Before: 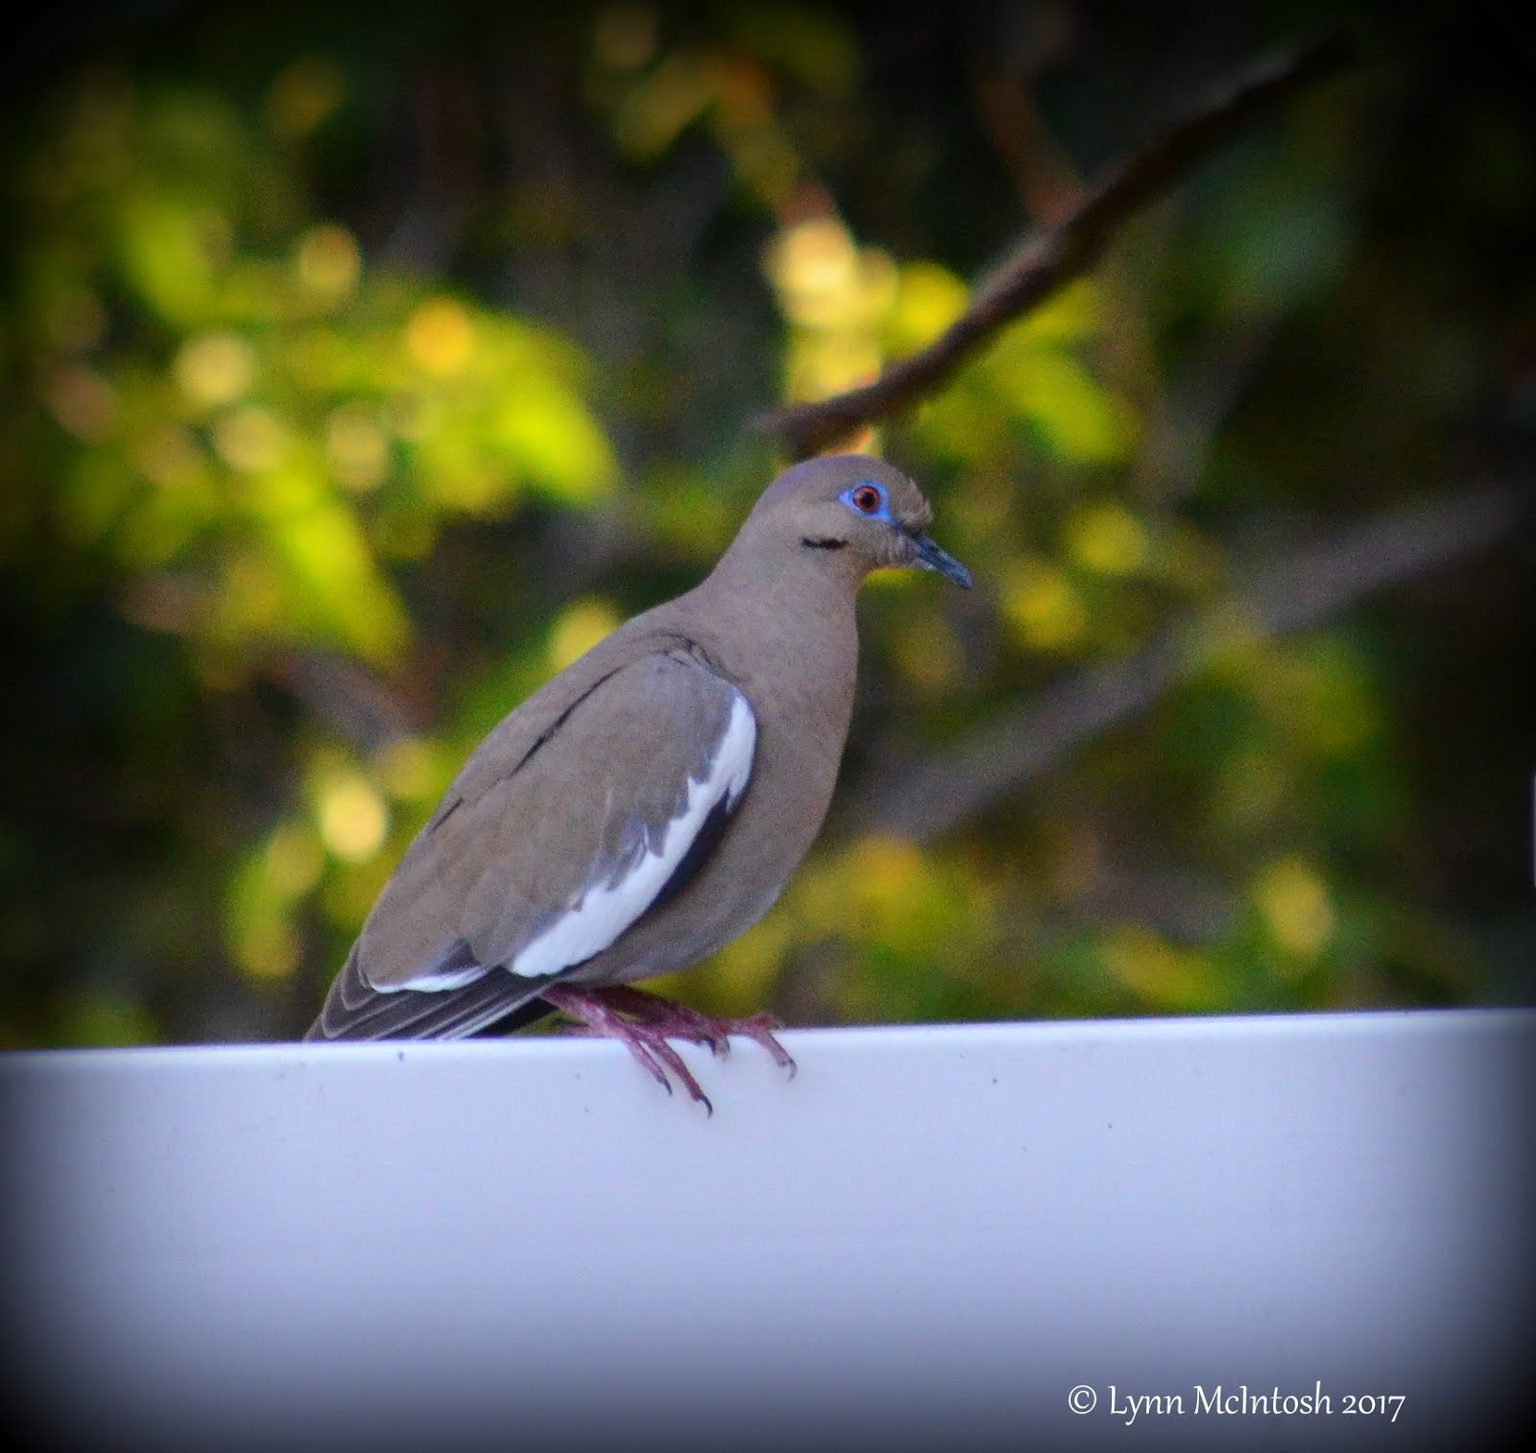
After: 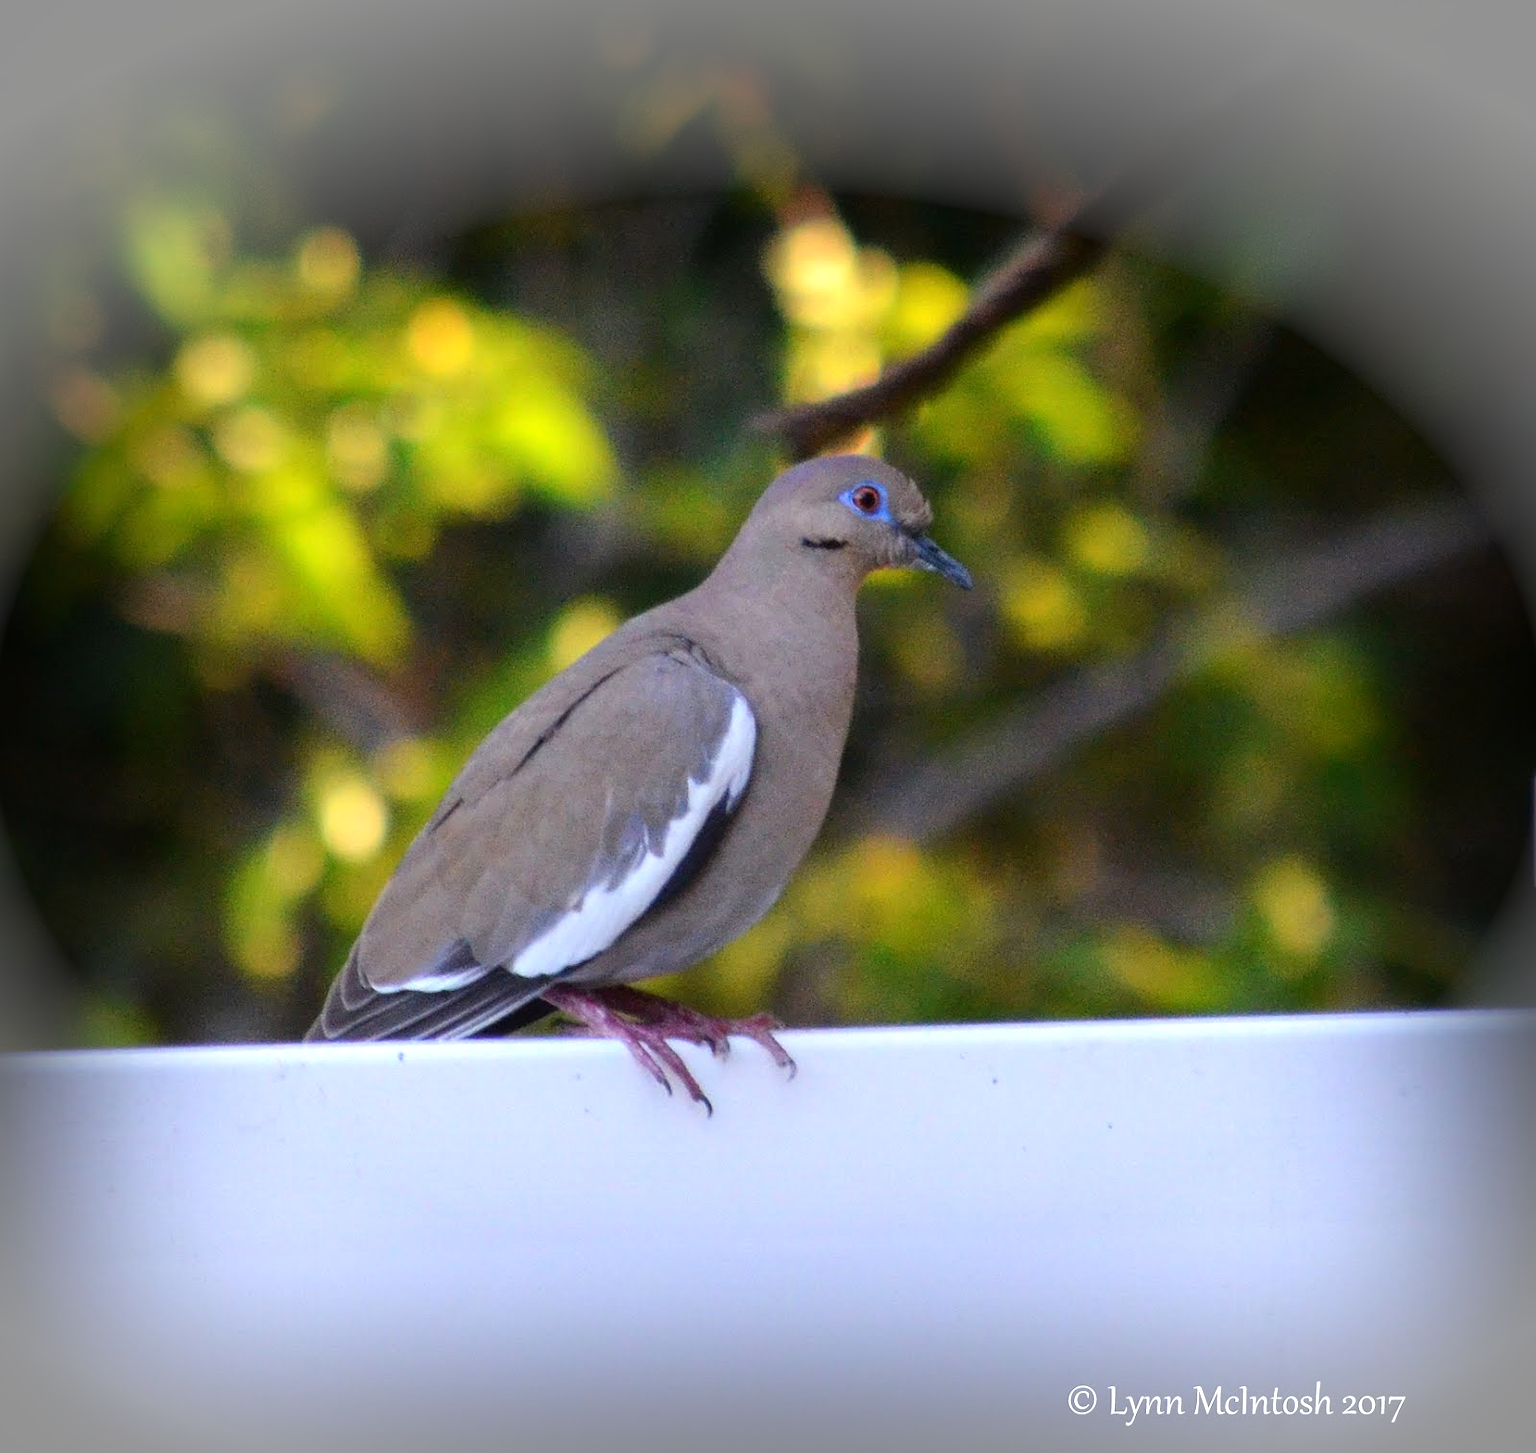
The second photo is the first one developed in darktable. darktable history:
tone equalizer: -8 EV -0.394 EV, -7 EV -0.406 EV, -6 EV -0.317 EV, -5 EV -0.243 EV, -3 EV 0.249 EV, -2 EV 0.304 EV, -1 EV 0.379 EV, +0 EV 0.434 EV, mask exposure compensation -0.496 EV
vignetting: fall-off start 100.7%, brightness 0.289, saturation -0.002, width/height ratio 1.309
